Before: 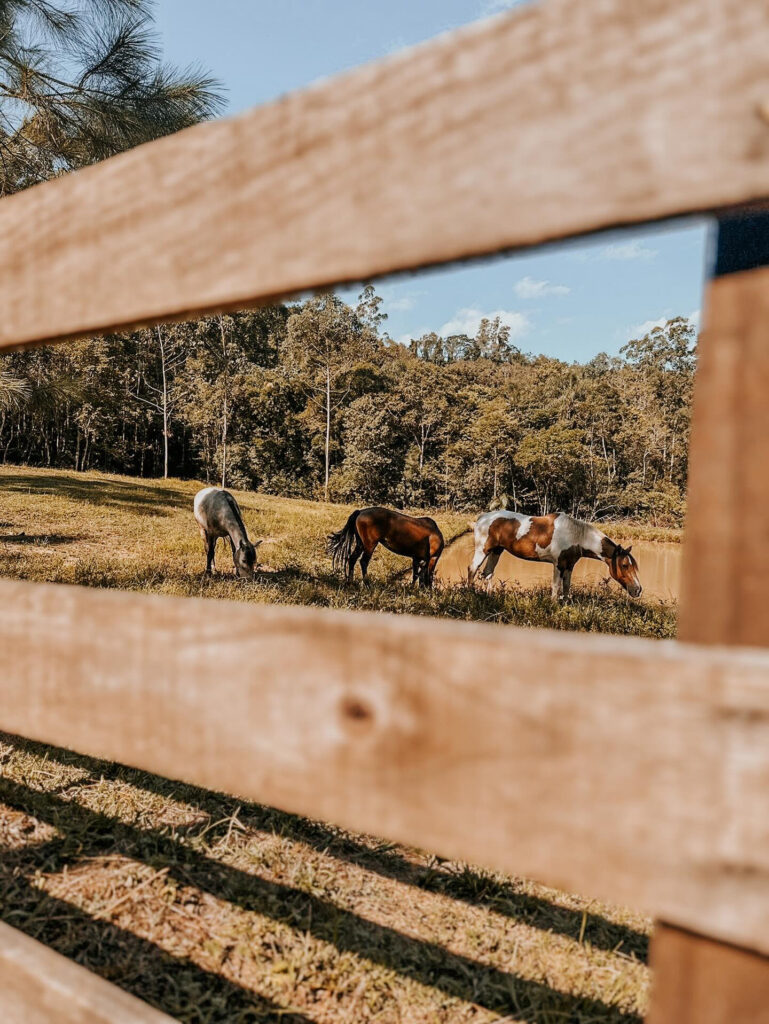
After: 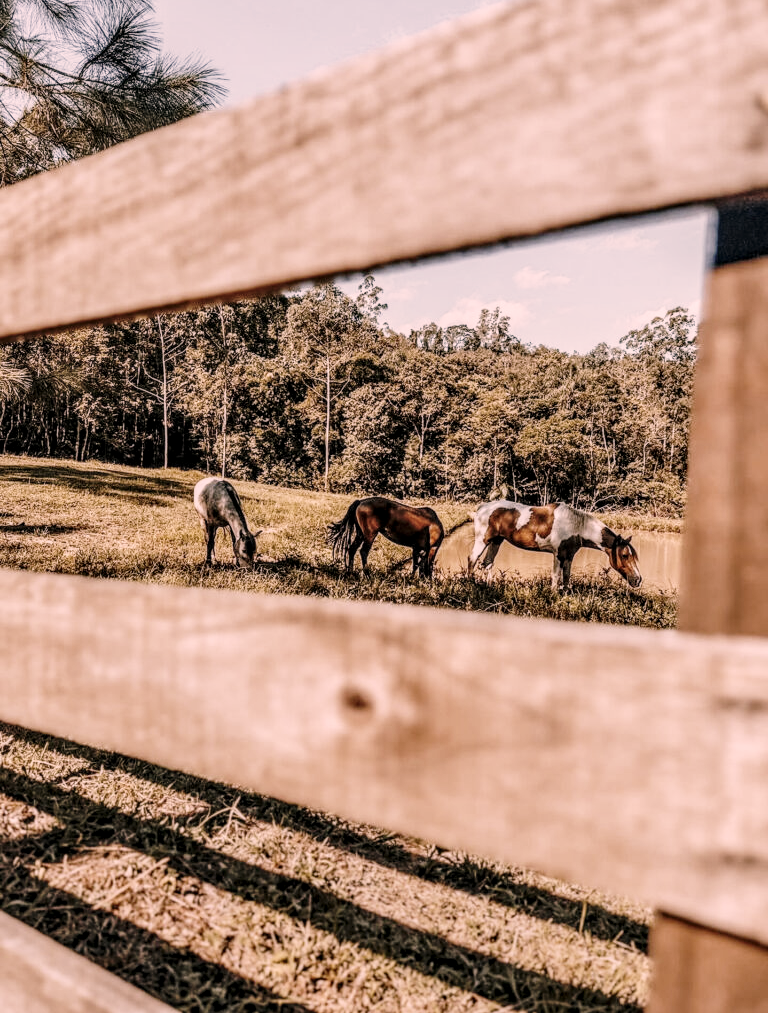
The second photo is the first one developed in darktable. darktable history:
color correction: highlights a* 12.23, highlights b* 5.41
crop: top 1.049%, right 0.001%
contrast brightness saturation: contrast -0.05, saturation -0.41
local contrast: highlights 25%, detail 150%
base curve: curves: ch0 [(0, 0) (0.028, 0.03) (0.121, 0.232) (0.46, 0.748) (0.859, 0.968) (1, 1)], preserve colors none
color zones: curves: ch0 [(0, 0.444) (0.143, 0.442) (0.286, 0.441) (0.429, 0.441) (0.571, 0.441) (0.714, 0.441) (0.857, 0.442) (1, 0.444)]
